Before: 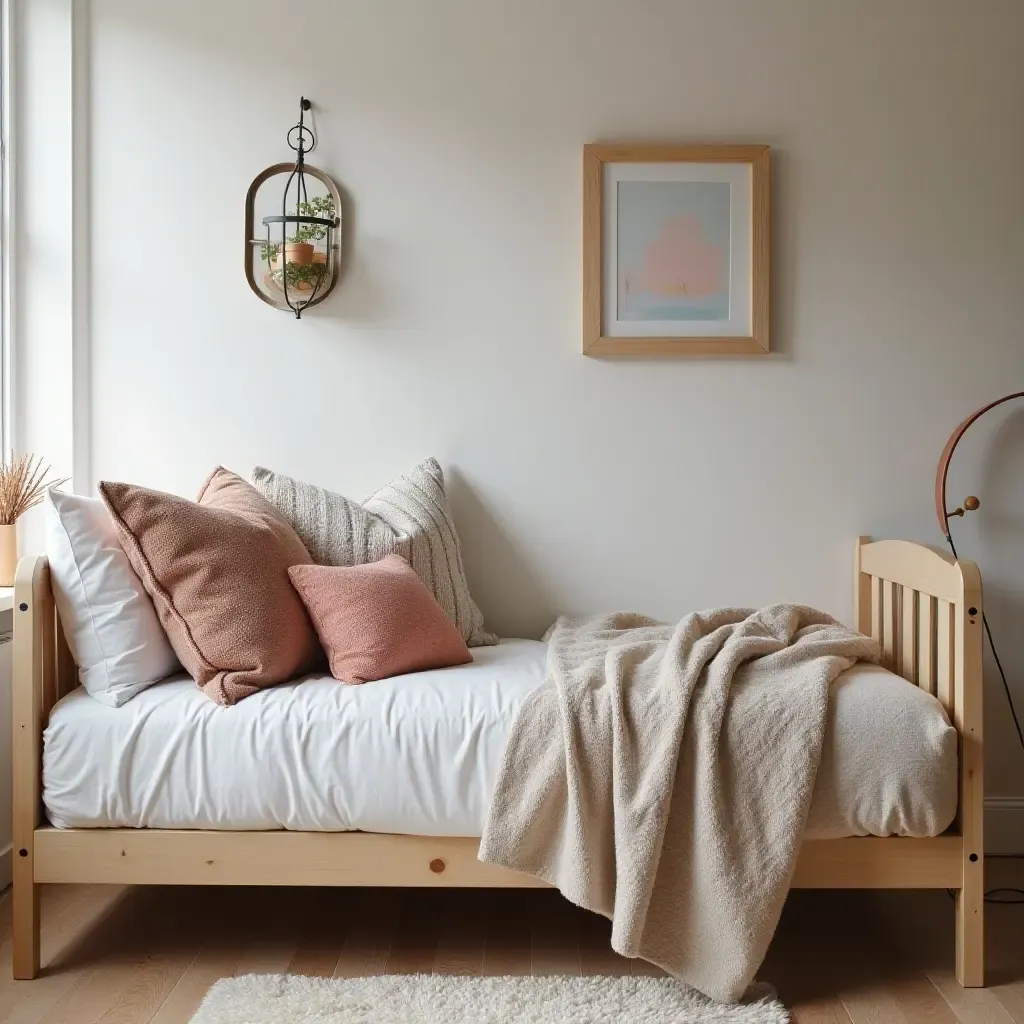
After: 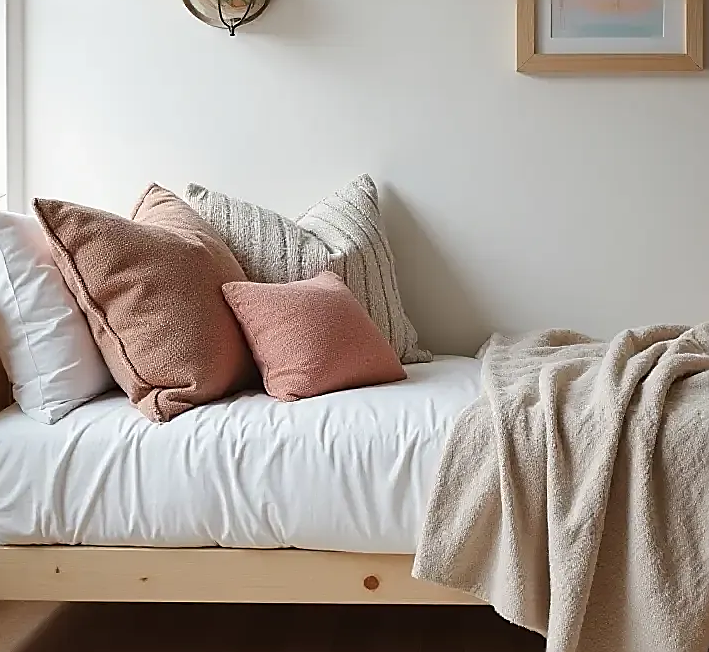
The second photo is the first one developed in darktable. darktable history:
sharpen: radius 1.4, amount 1.25, threshold 0.7
crop: left 6.488%, top 27.668%, right 24.183%, bottom 8.656%
